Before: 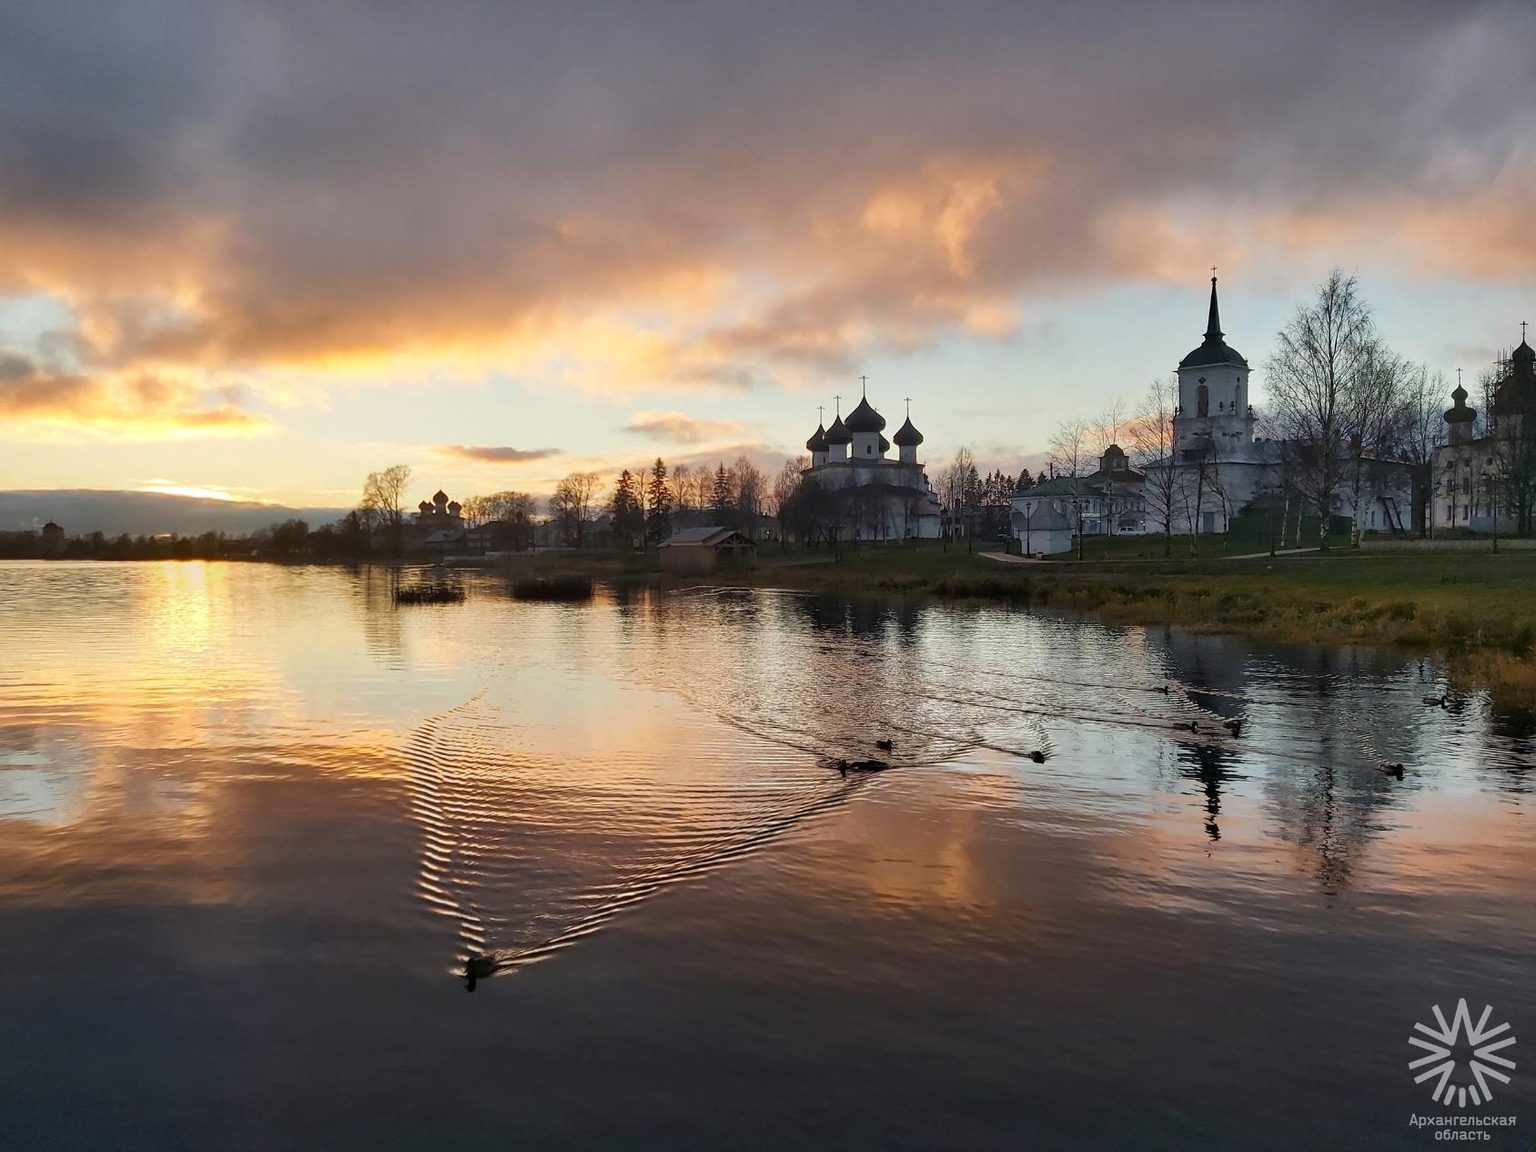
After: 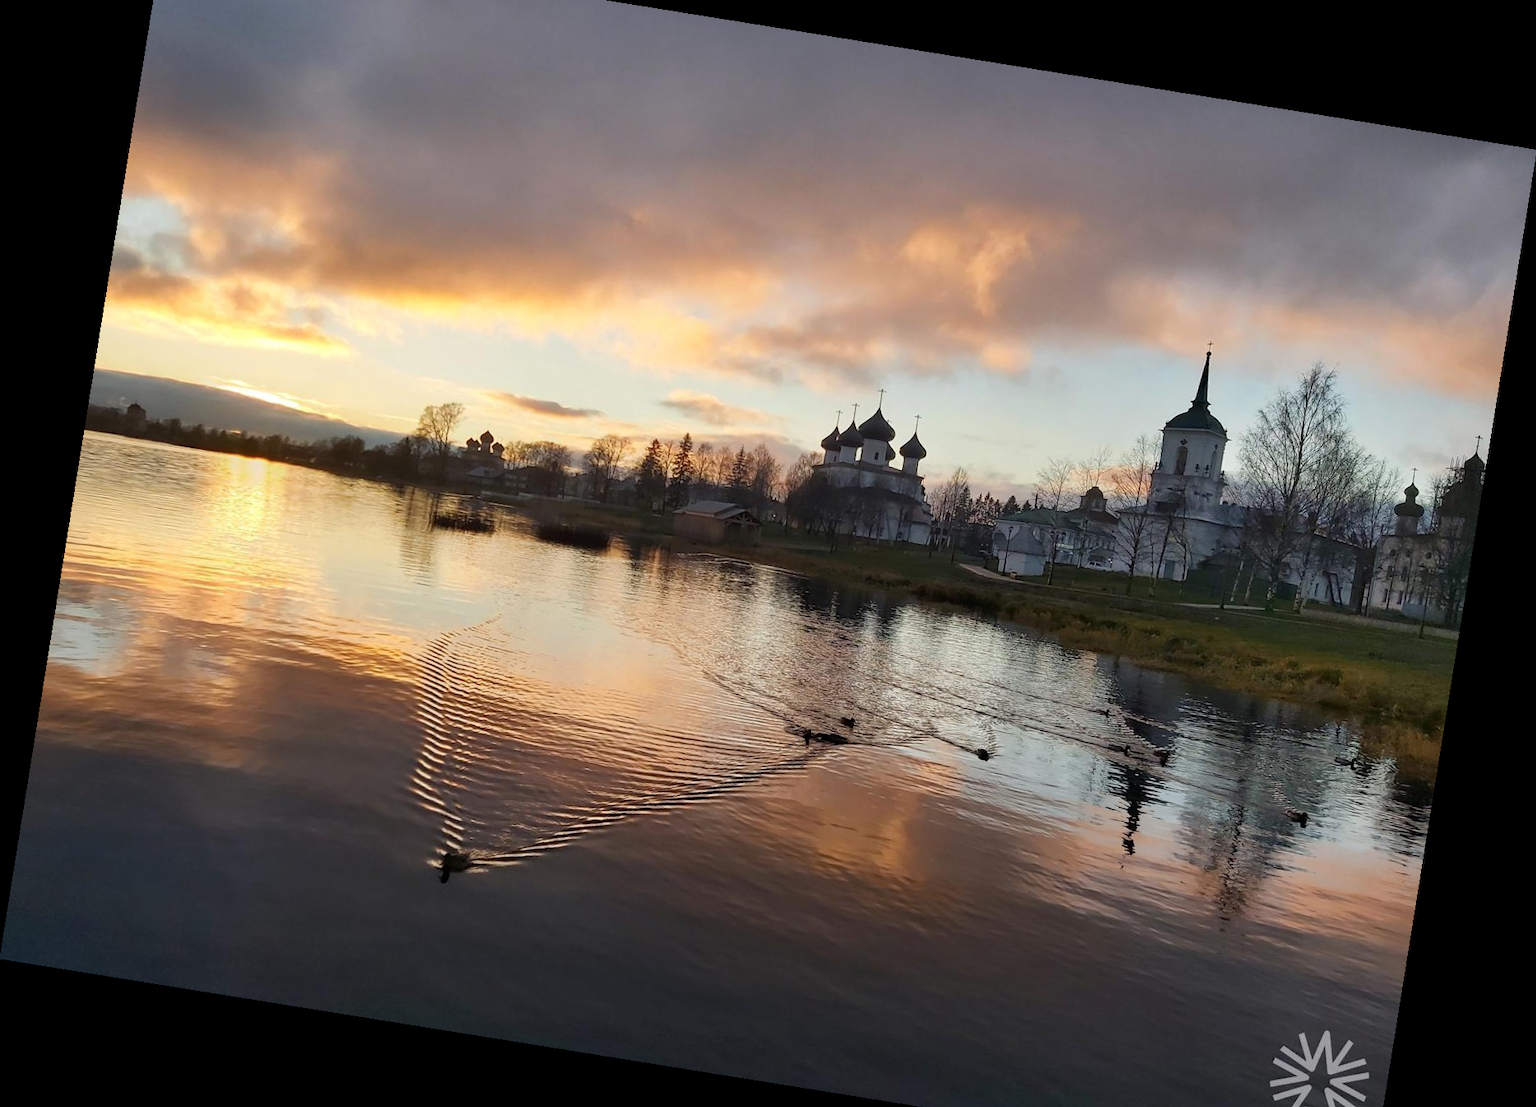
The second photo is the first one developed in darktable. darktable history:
crop and rotate: top 5.609%, bottom 5.609%
rotate and perspective: rotation 9.12°, automatic cropping off
